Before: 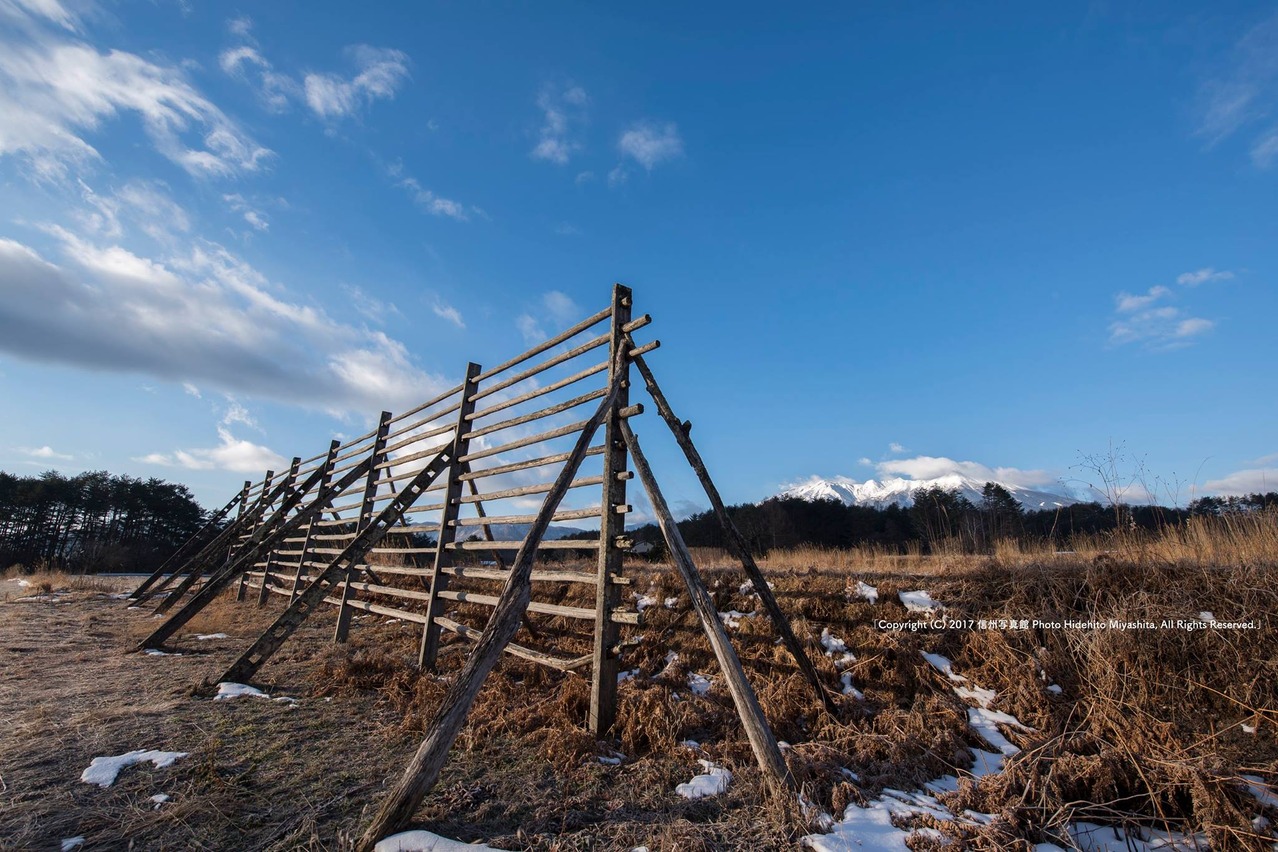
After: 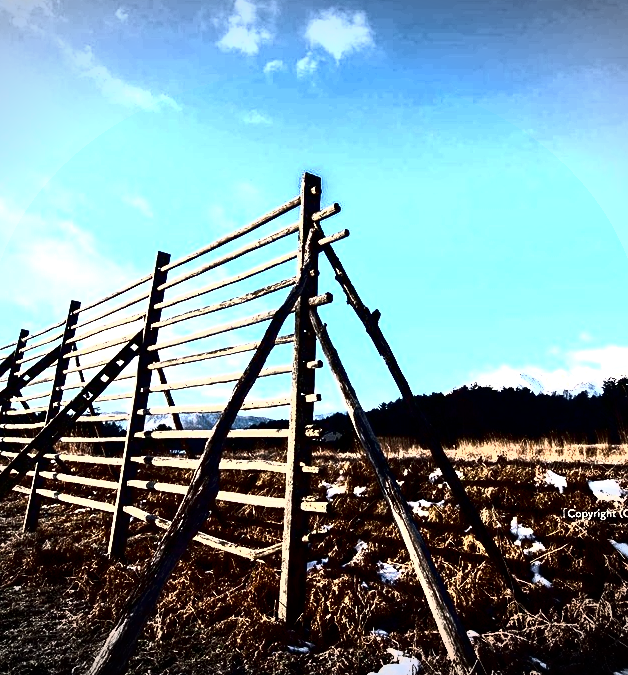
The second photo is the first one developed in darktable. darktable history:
vignetting: fall-off start 97.15%, width/height ratio 1.182, unbound false
color balance rgb: perceptual saturation grading › global saturation 20%, perceptual saturation grading › highlights -49.595%, perceptual saturation grading › shadows 24.298%, perceptual brilliance grading › highlights 74.739%, perceptual brilliance grading › shadows -29.719%, global vibrance 9.298%
crop and rotate: angle 0.017°, left 24.375%, top 13.07%, right 26.392%, bottom 7.612%
tone curve: curves: ch0 [(0, 0) (0.003, 0) (0.011, 0) (0.025, 0) (0.044, 0.001) (0.069, 0.003) (0.1, 0.003) (0.136, 0.006) (0.177, 0.014) (0.224, 0.056) (0.277, 0.128) (0.335, 0.218) (0.399, 0.346) (0.468, 0.512) (0.543, 0.713) (0.623, 0.898) (0.709, 0.987) (0.801, 0.99) (0.898, 0.99) (1, 1)], color space Lab, independent channels, preserve colors none
